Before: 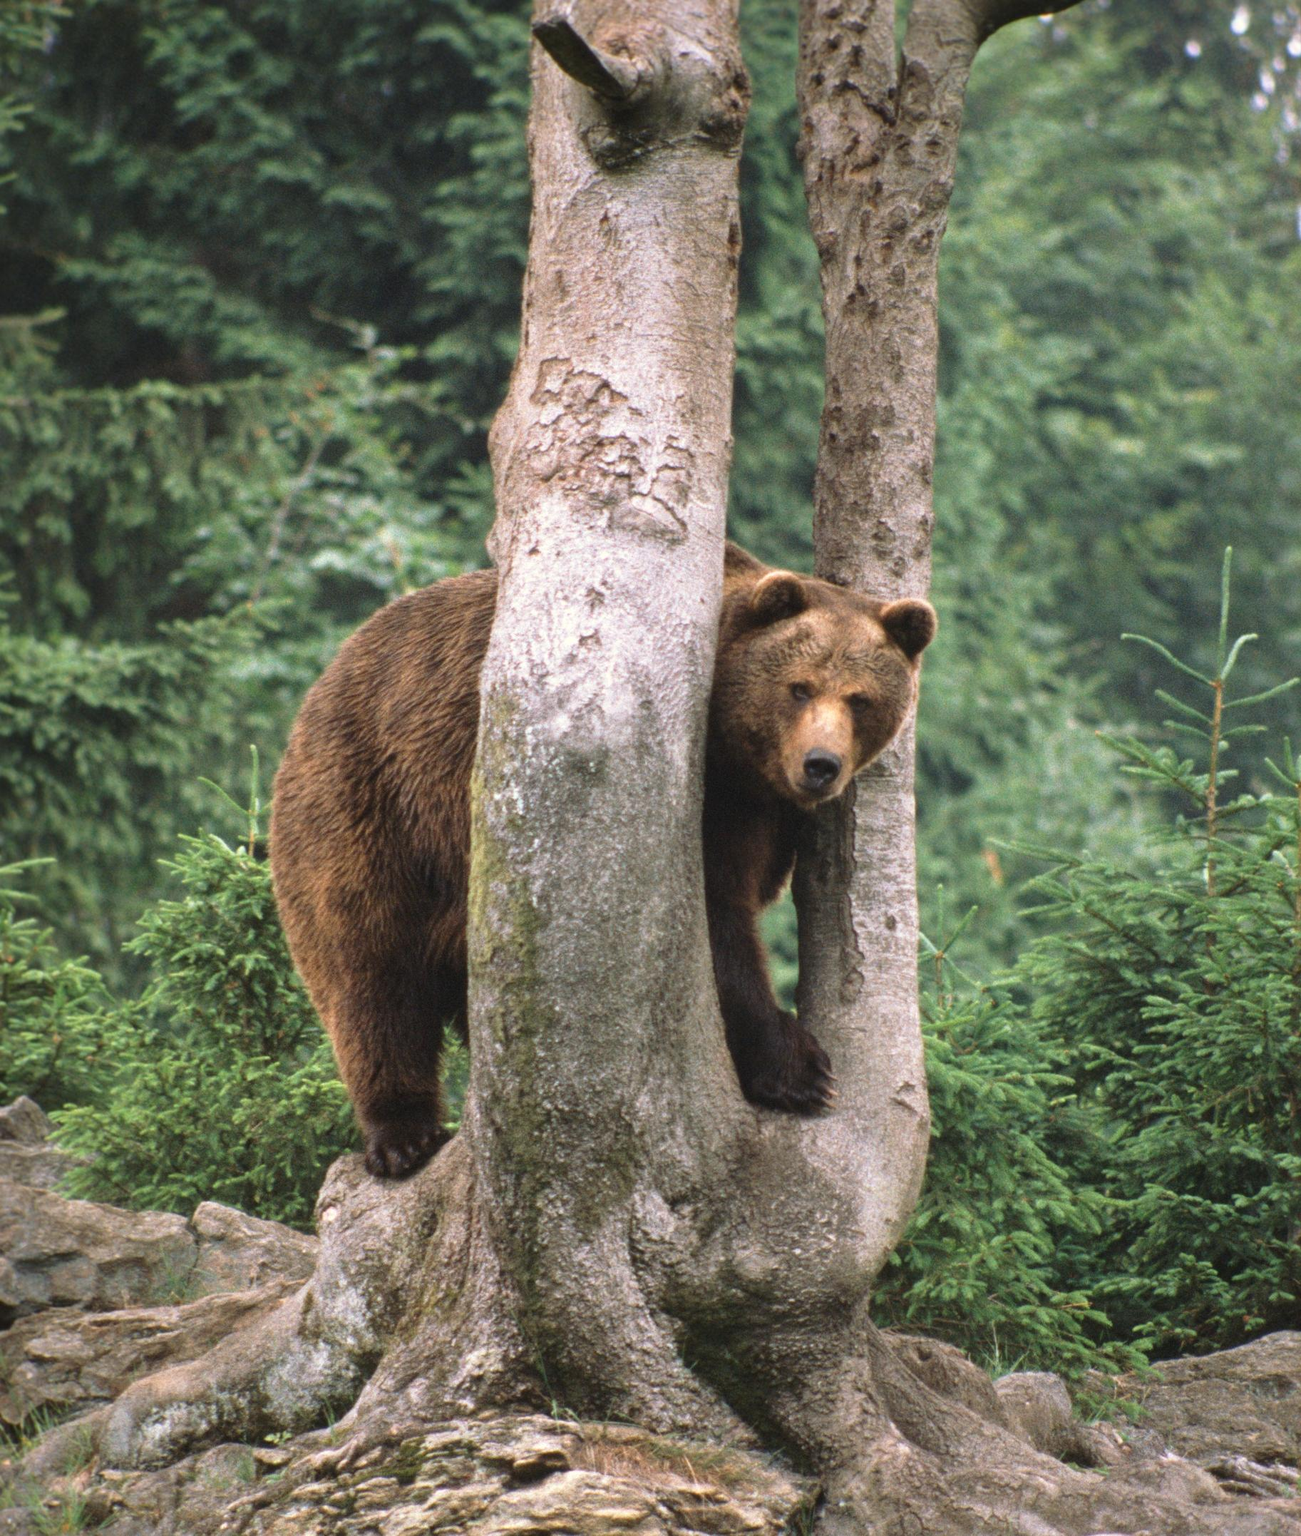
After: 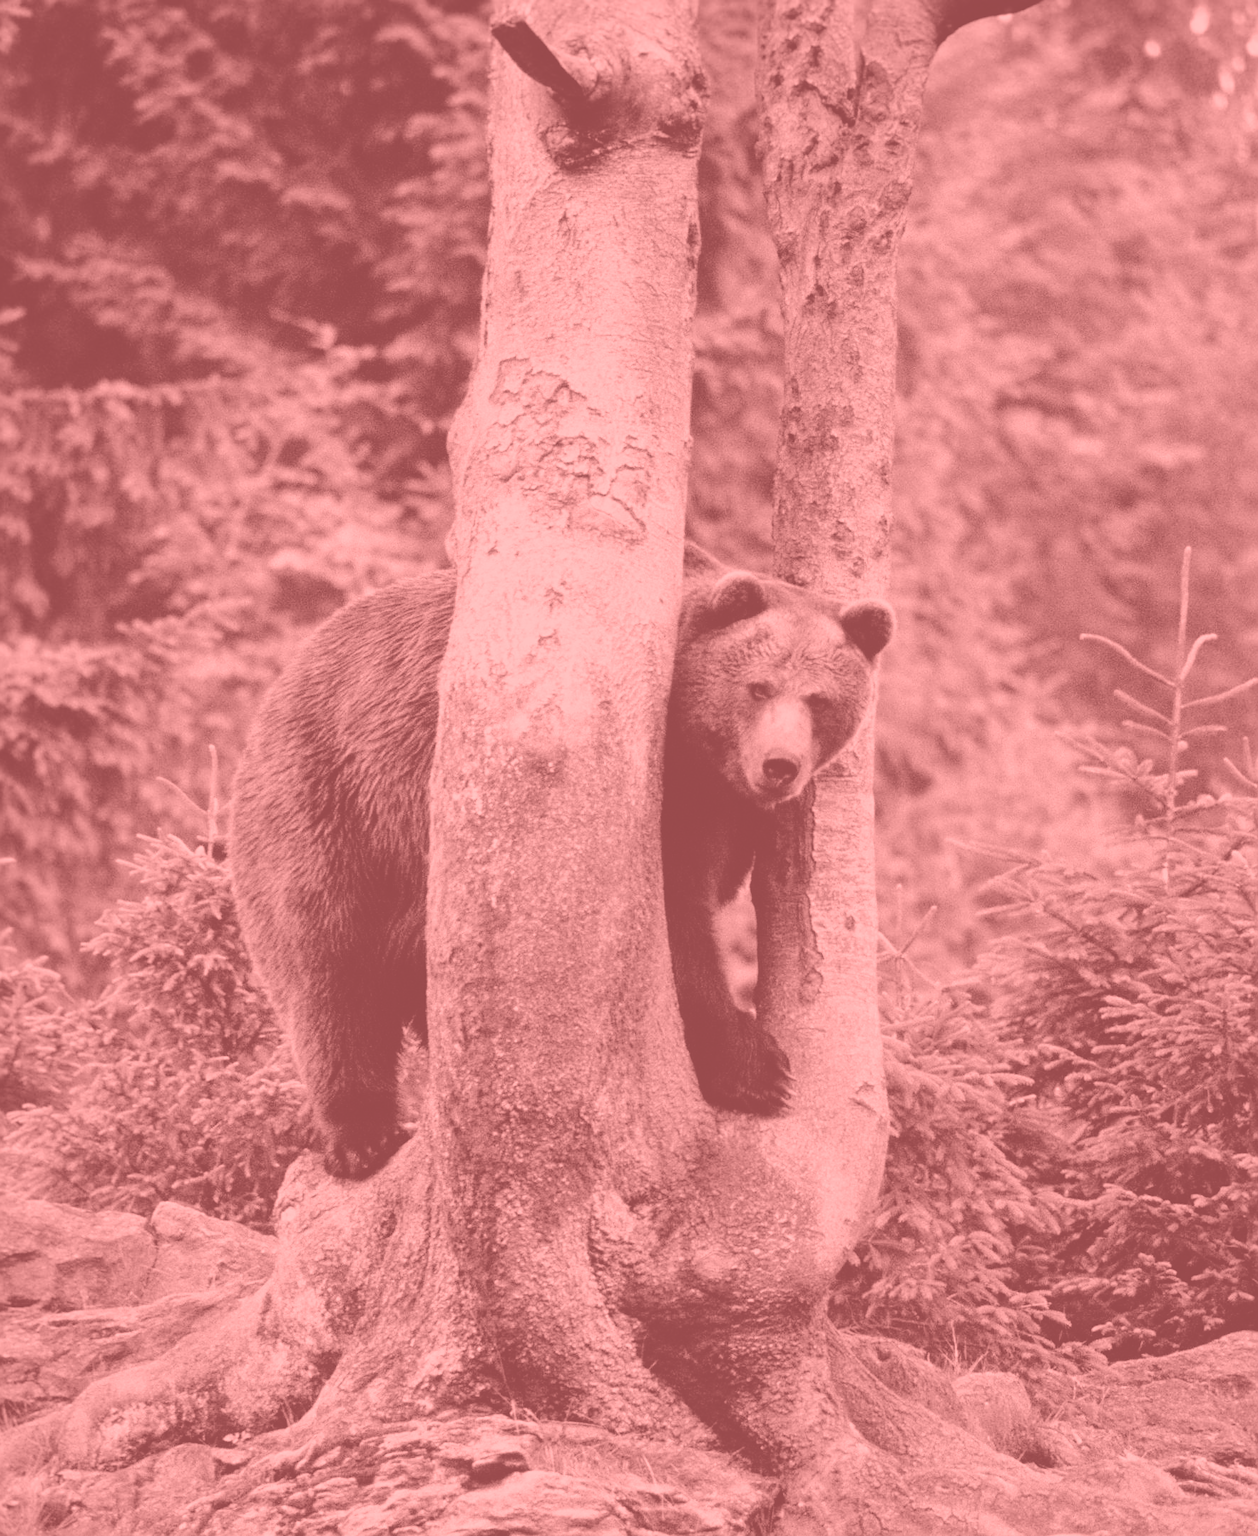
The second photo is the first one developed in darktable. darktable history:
sharpen: on, module defaults
colorize: saturation 51%, source mix 50.67%, lightness 50.67%
crop and rotate: left 3.238%
filmic rgb: black relative exposure -5 EV, hardness 2.88, contrast 1.3, highlights saturation mix -10%
